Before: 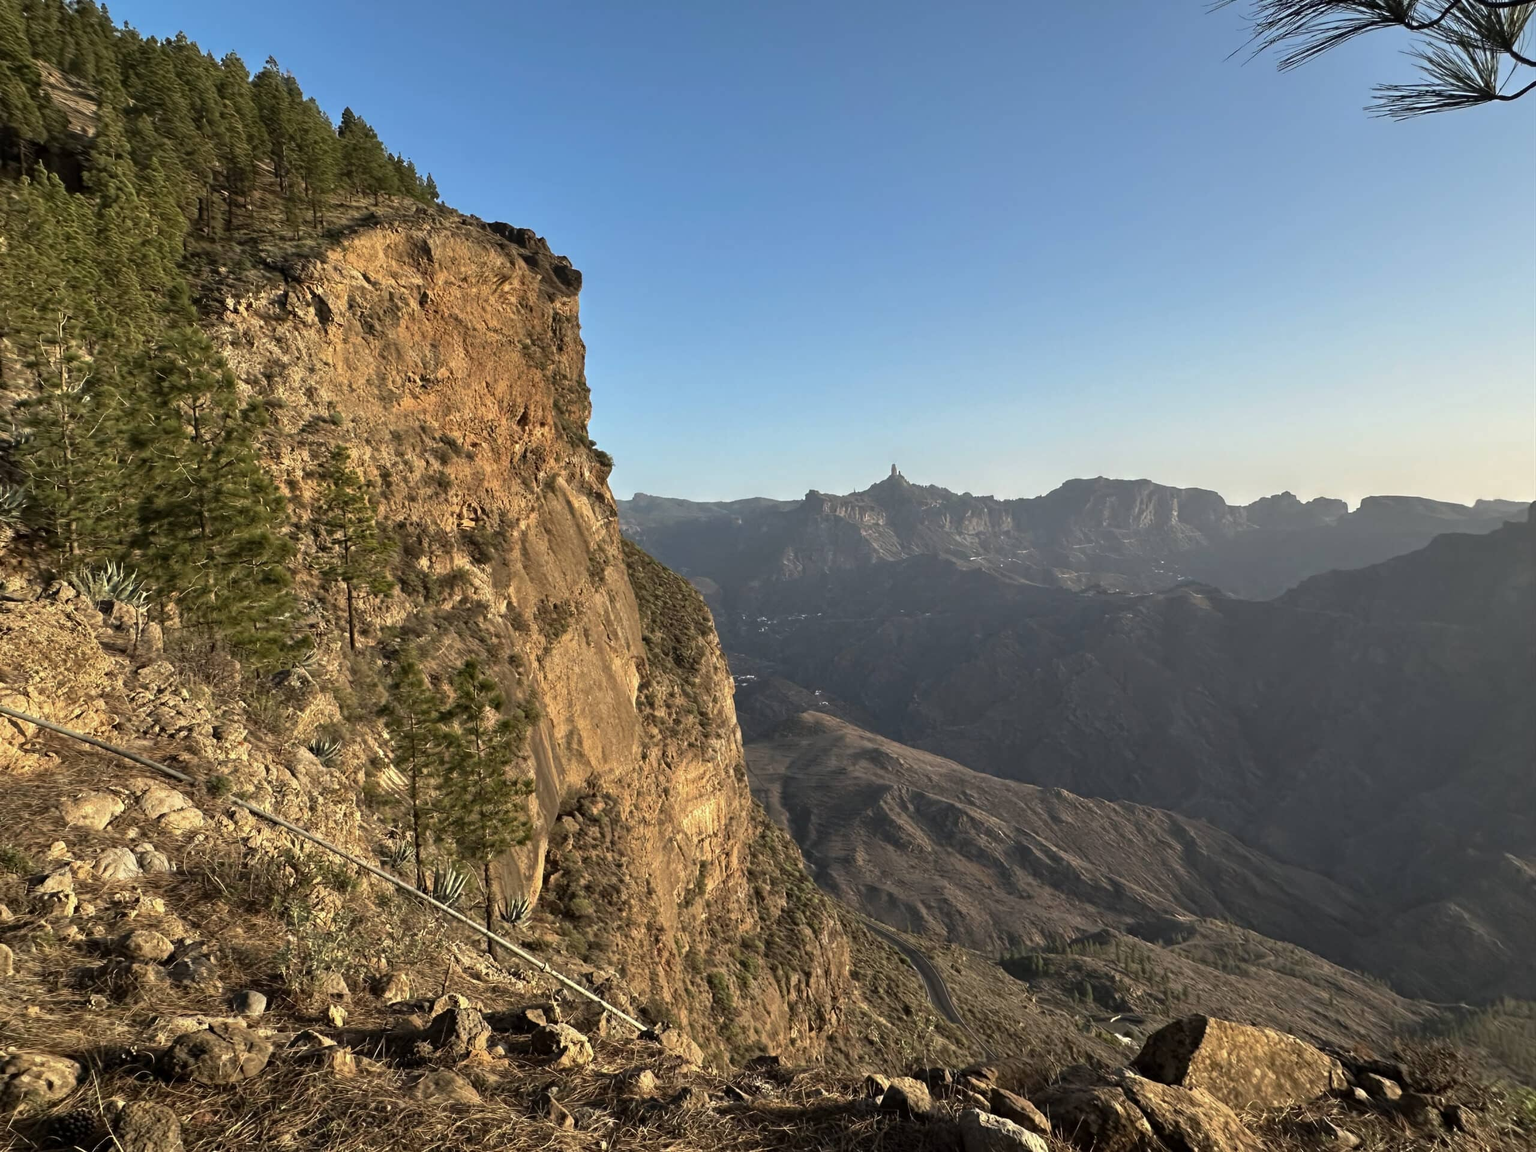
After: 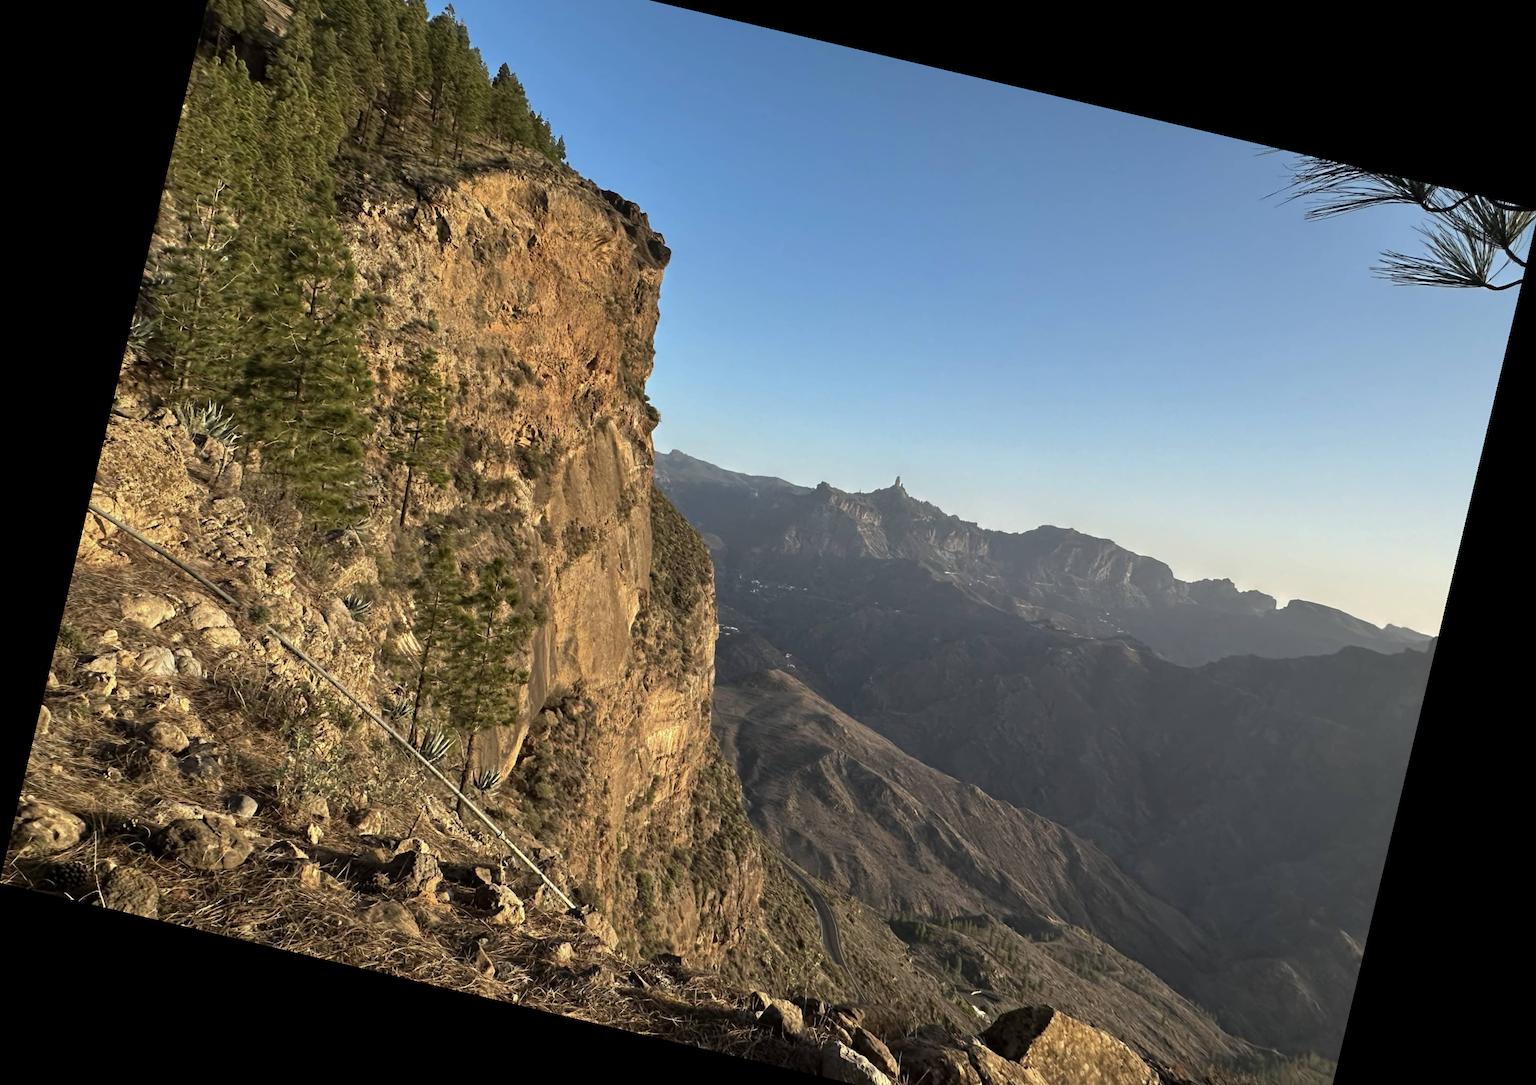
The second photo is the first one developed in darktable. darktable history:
rotate and perspective: rotation 13.27°, automatic cropping off
crop: top 7.625%, bottom 8.027%
exposure: compensate highlight preservation false
